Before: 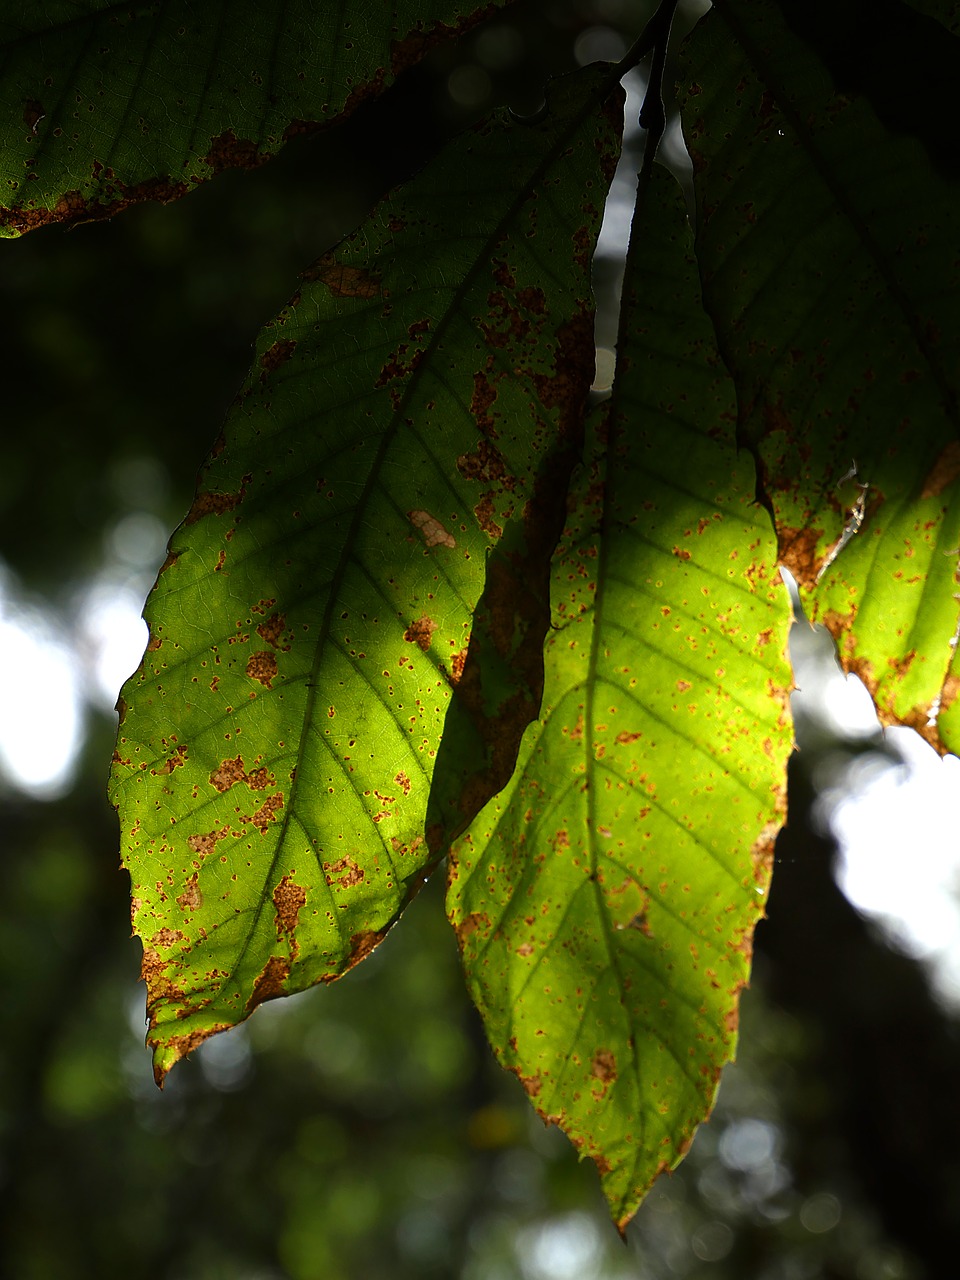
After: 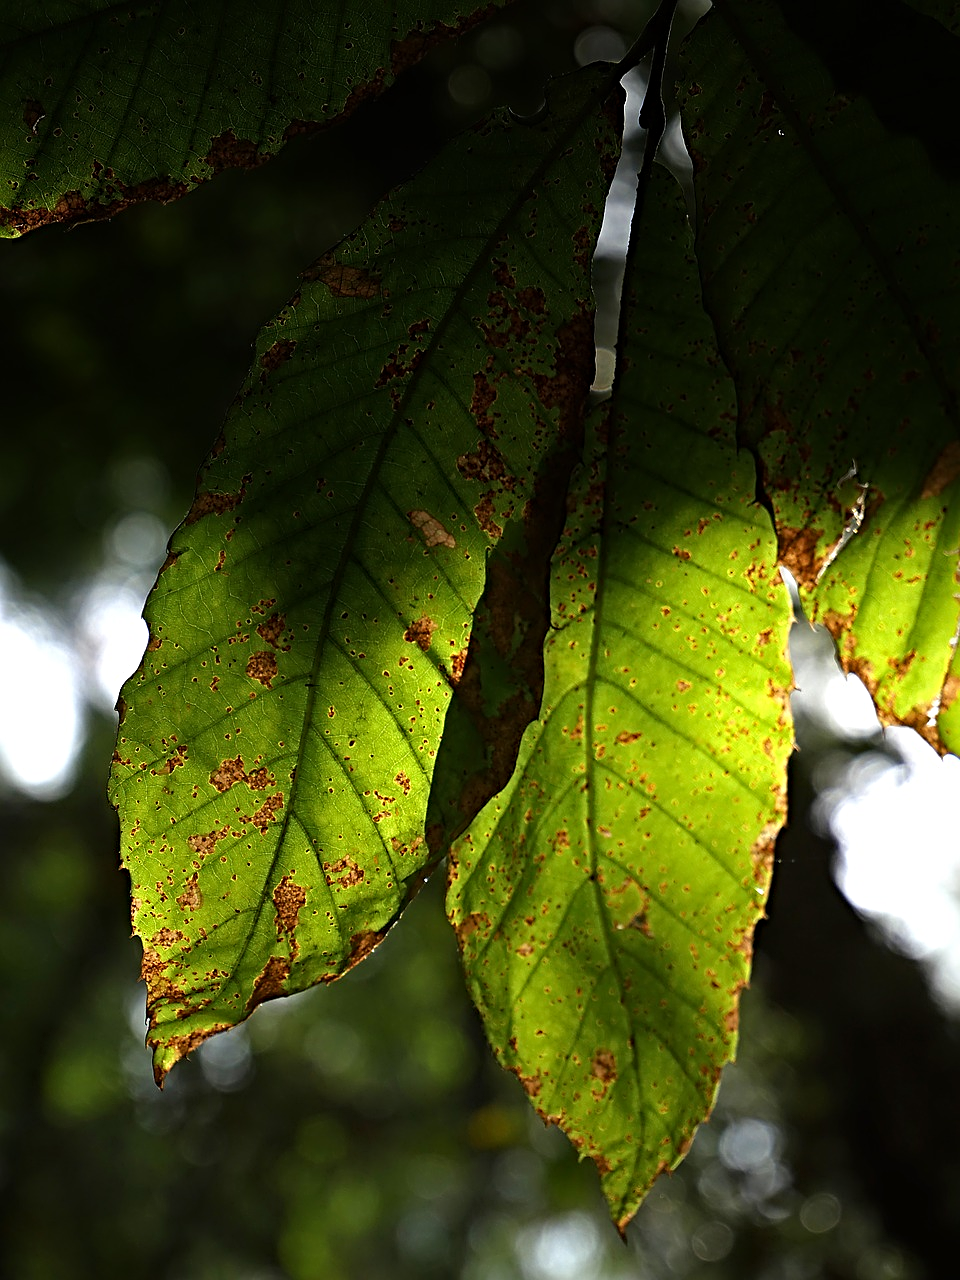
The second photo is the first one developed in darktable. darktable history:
sharpen: radius 4.833
